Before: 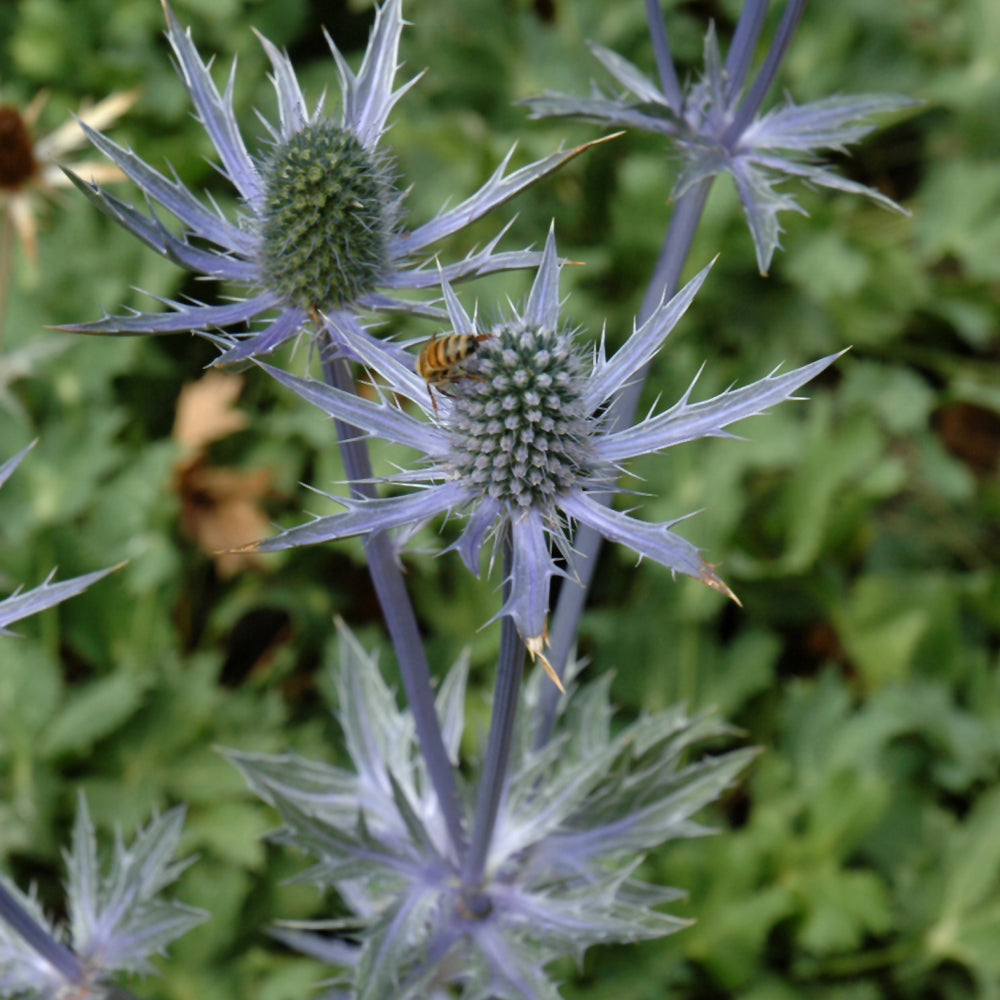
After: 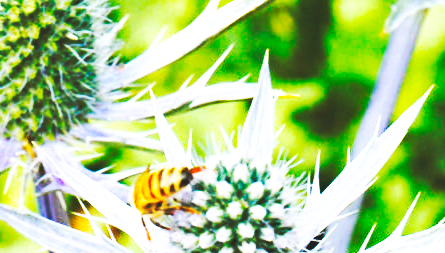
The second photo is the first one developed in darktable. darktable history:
exposure: black level correction 0, exposure 1.099 EV, compensate highlight preservation false
color balance rgb: perceptual saturation grading › global saturation 19.946%, global vibrance 20%
haze removal: strength 0.302, distance 0.25, compatibility mode true, adaptive false
crop: left 28.63%, top 16.867%, right 26.788%, bottom 57.775%
base curve: curves: ch0 [(0, 0.015) (0.085, 0.116) (0.134, 0.298) (0.19, 0.545) (0.296, 0.764) (0.599, 0.982) (1, 1)], preserve colors none
